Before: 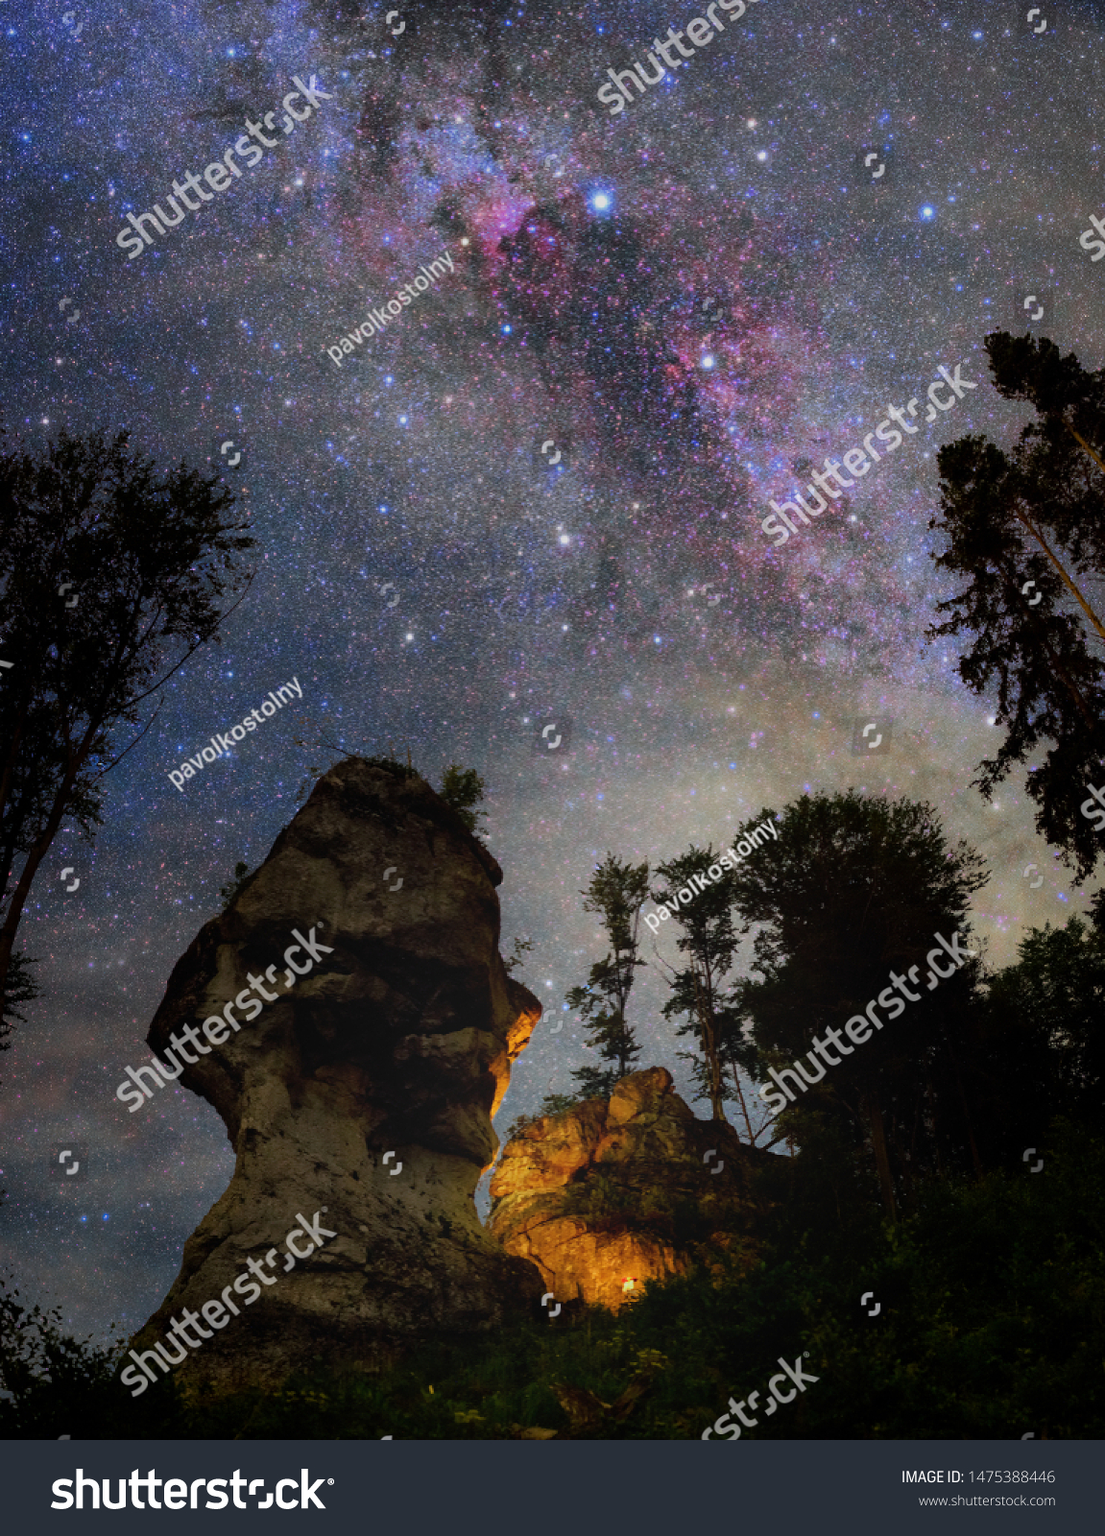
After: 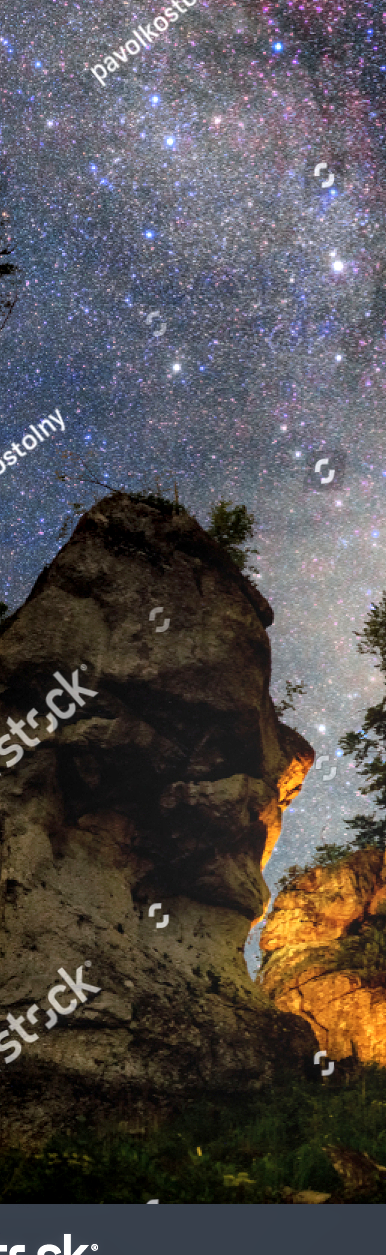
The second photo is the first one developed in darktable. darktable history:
exposure: black level correction 0, exposure 0.6 EV, compensate exposure bias true, compensate highlight preservation false
crop and rotate: left 21.77%, top 18.528%, right 44.676%, bottom 2.997%
local contrast: detail 130%
